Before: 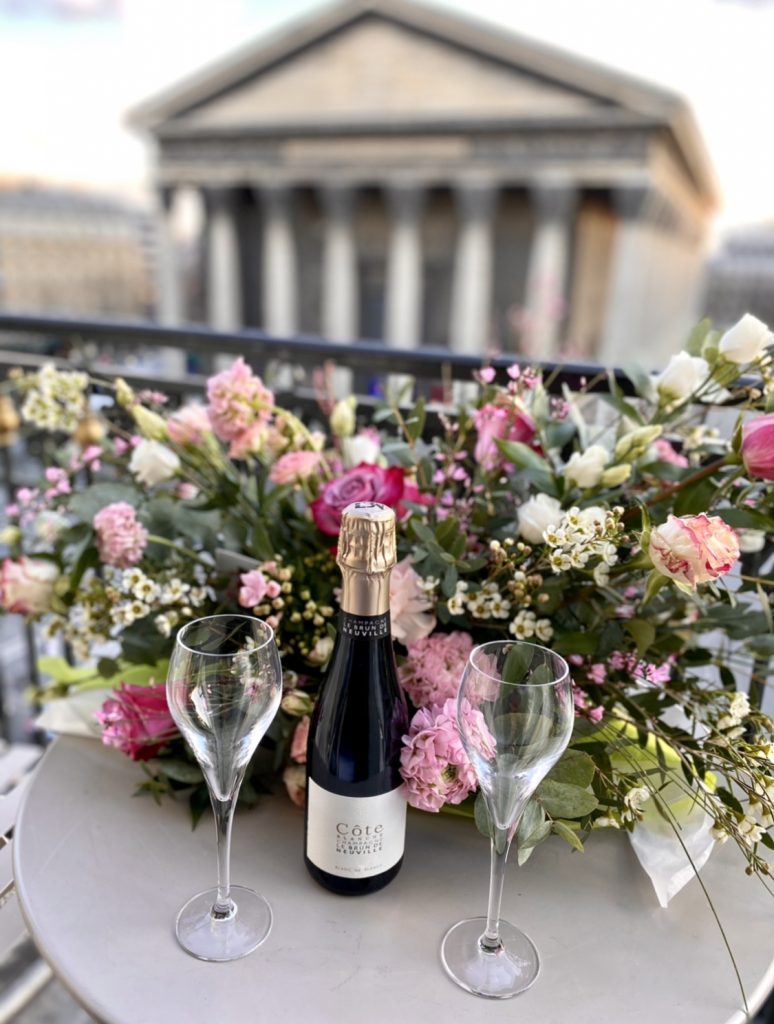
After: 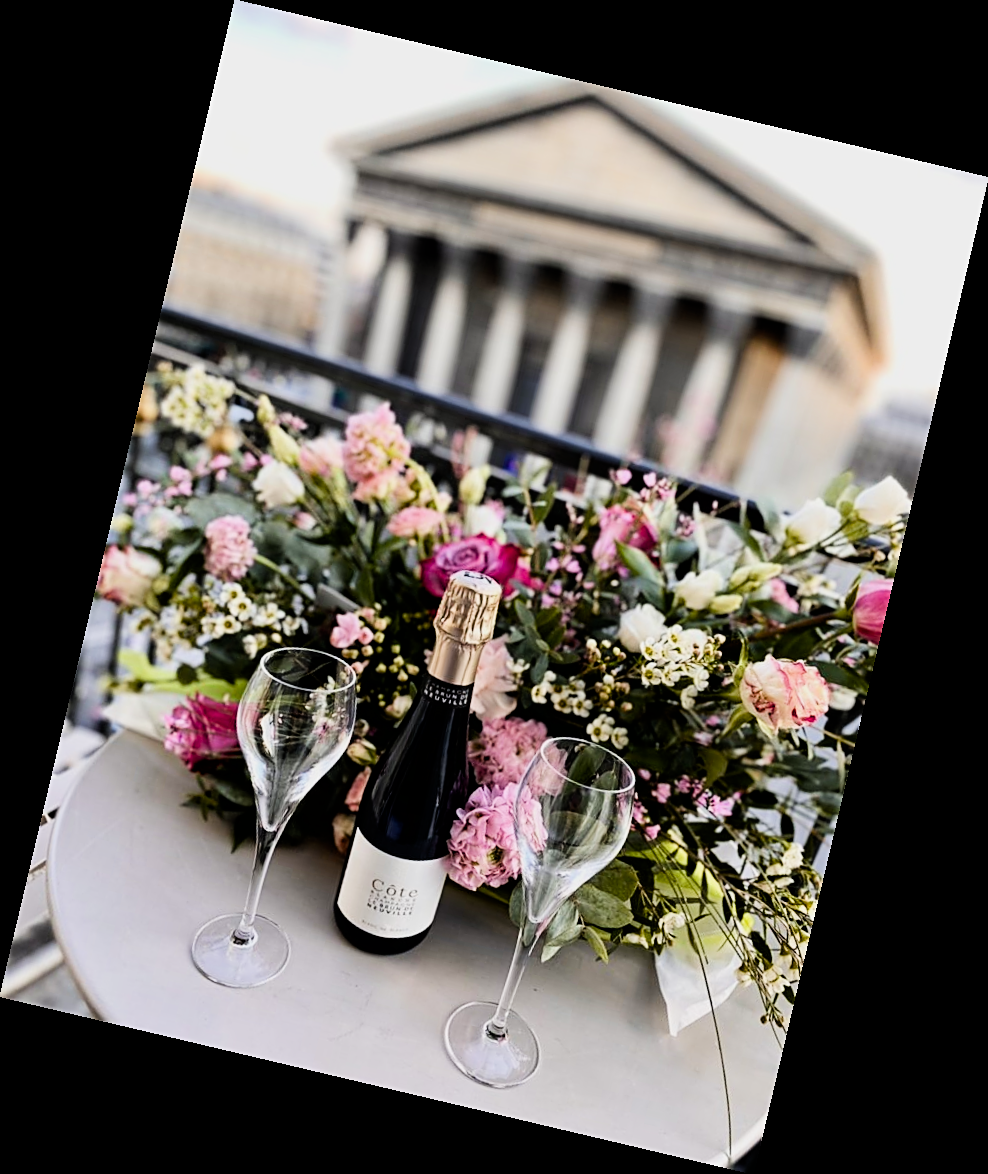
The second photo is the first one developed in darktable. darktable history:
color balance rgb: shadows lift › luminance -20%, power › hue 72.24°, highlights gain › luminance 15%, global offset › hue 171.6°, perceptual saturation grading › global saturation 14.09%, perceptual saturation grading › highlights -25%, perceptual saturation grading › shadows 25%, global vibrance 25%, contrast 10%
rotate and perspective: rotation 13.27°, automatic cropping off
sharpen: on, module defaults
filmic rgb: black relative exposure -7.65 EV, white relative exposure 4.56 EV, hardness 3.61, contrast 1.25
